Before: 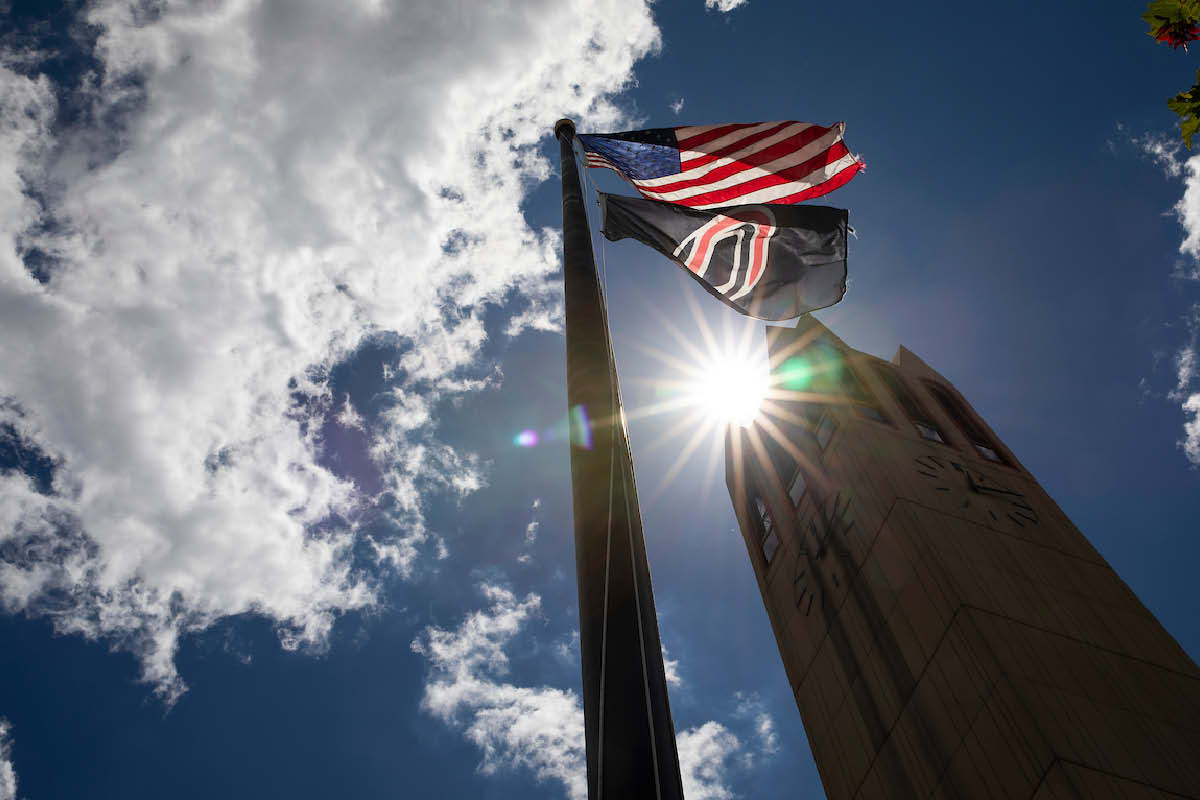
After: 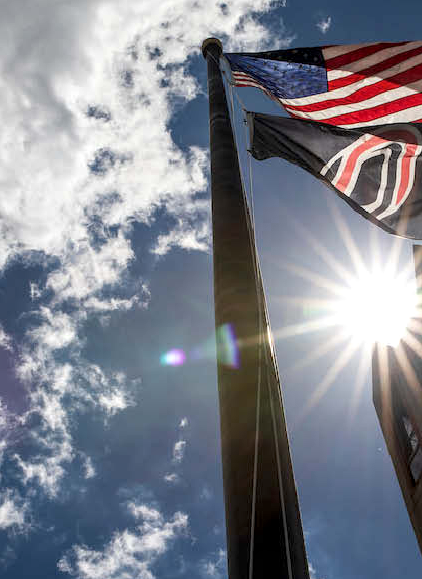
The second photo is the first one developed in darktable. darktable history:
crop and rotate: left 29.476%, top 10.214%, right 35.32%, bottom 17.333%
local contrast: detail 130%
